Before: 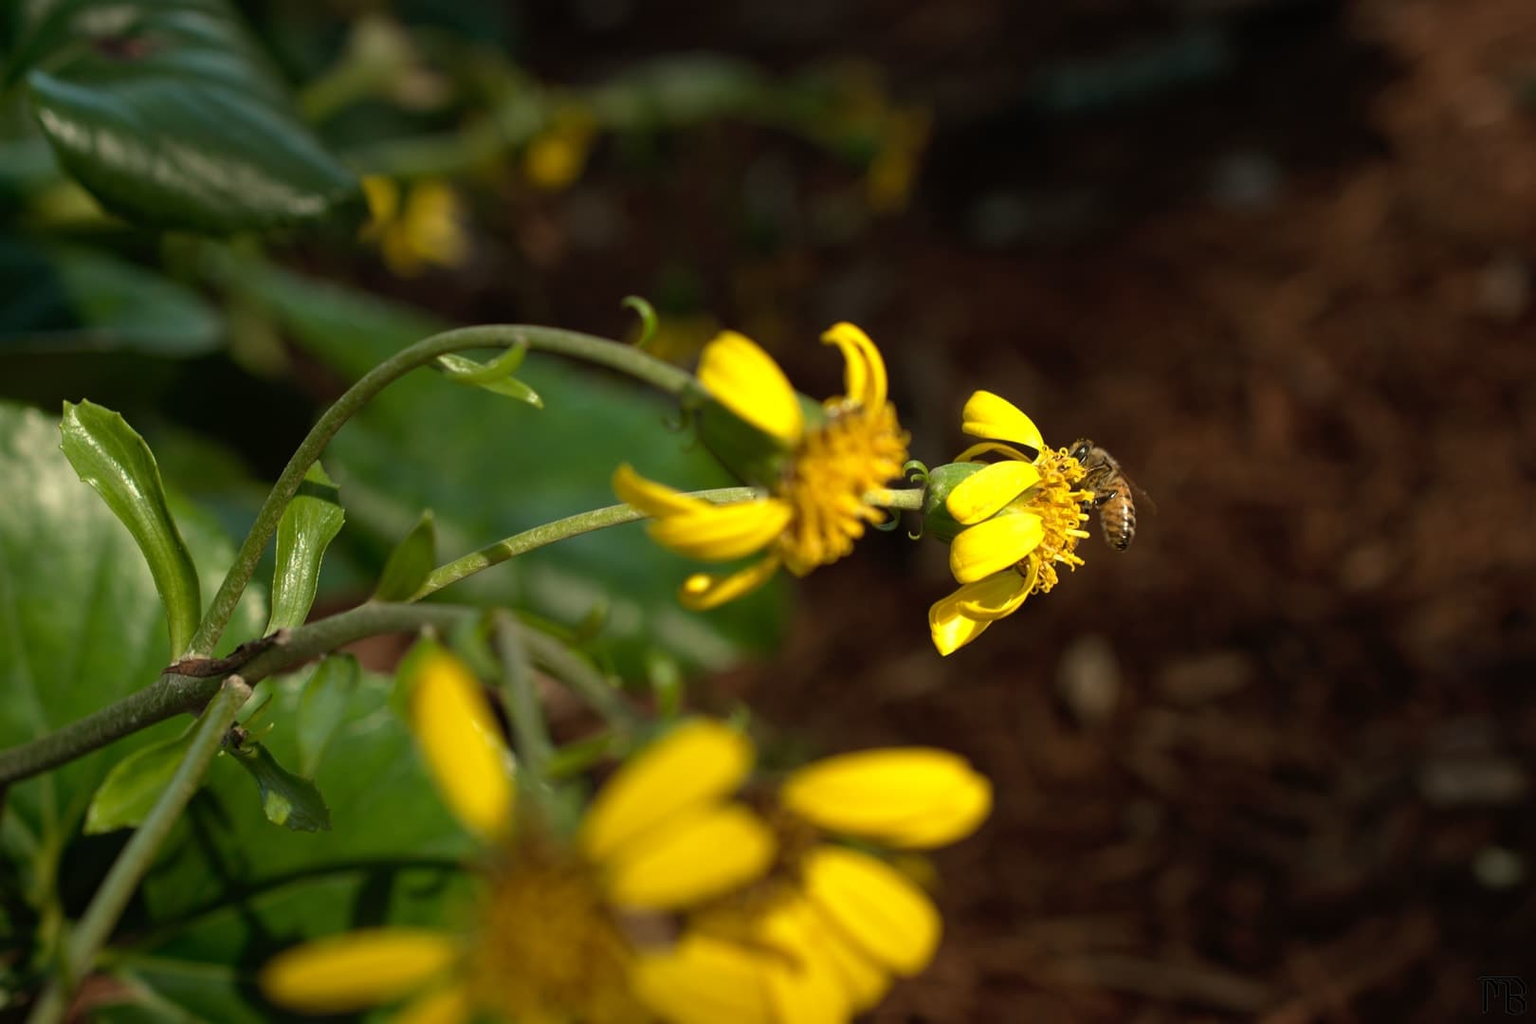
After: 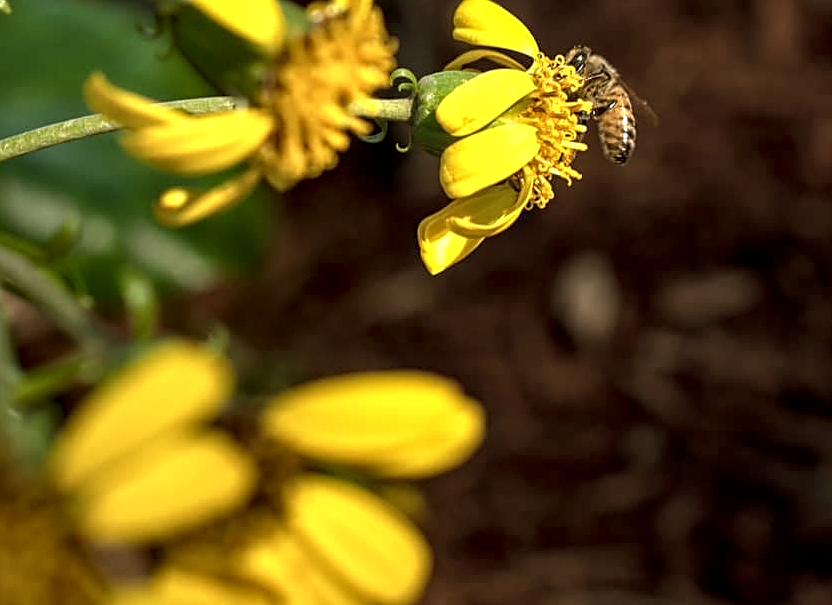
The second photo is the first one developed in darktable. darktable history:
sharpen: on, module defaults
local contrast: highlights 60%, shadows 63%, detail 160%
crop: left 34.724%, top 38.627%, right 13.899%, bottom 5.274%
